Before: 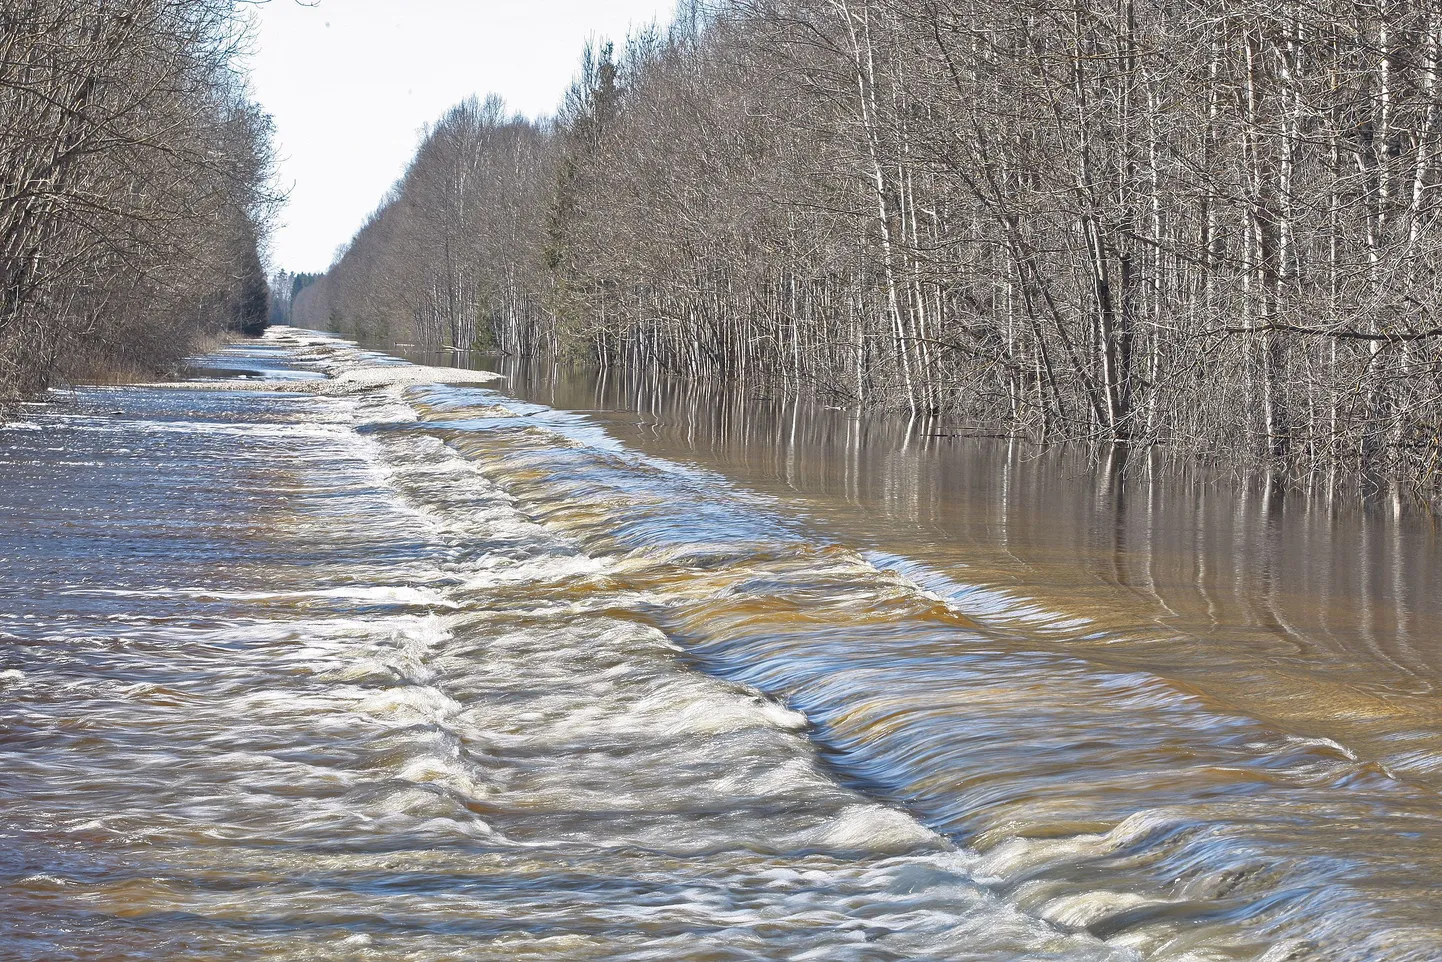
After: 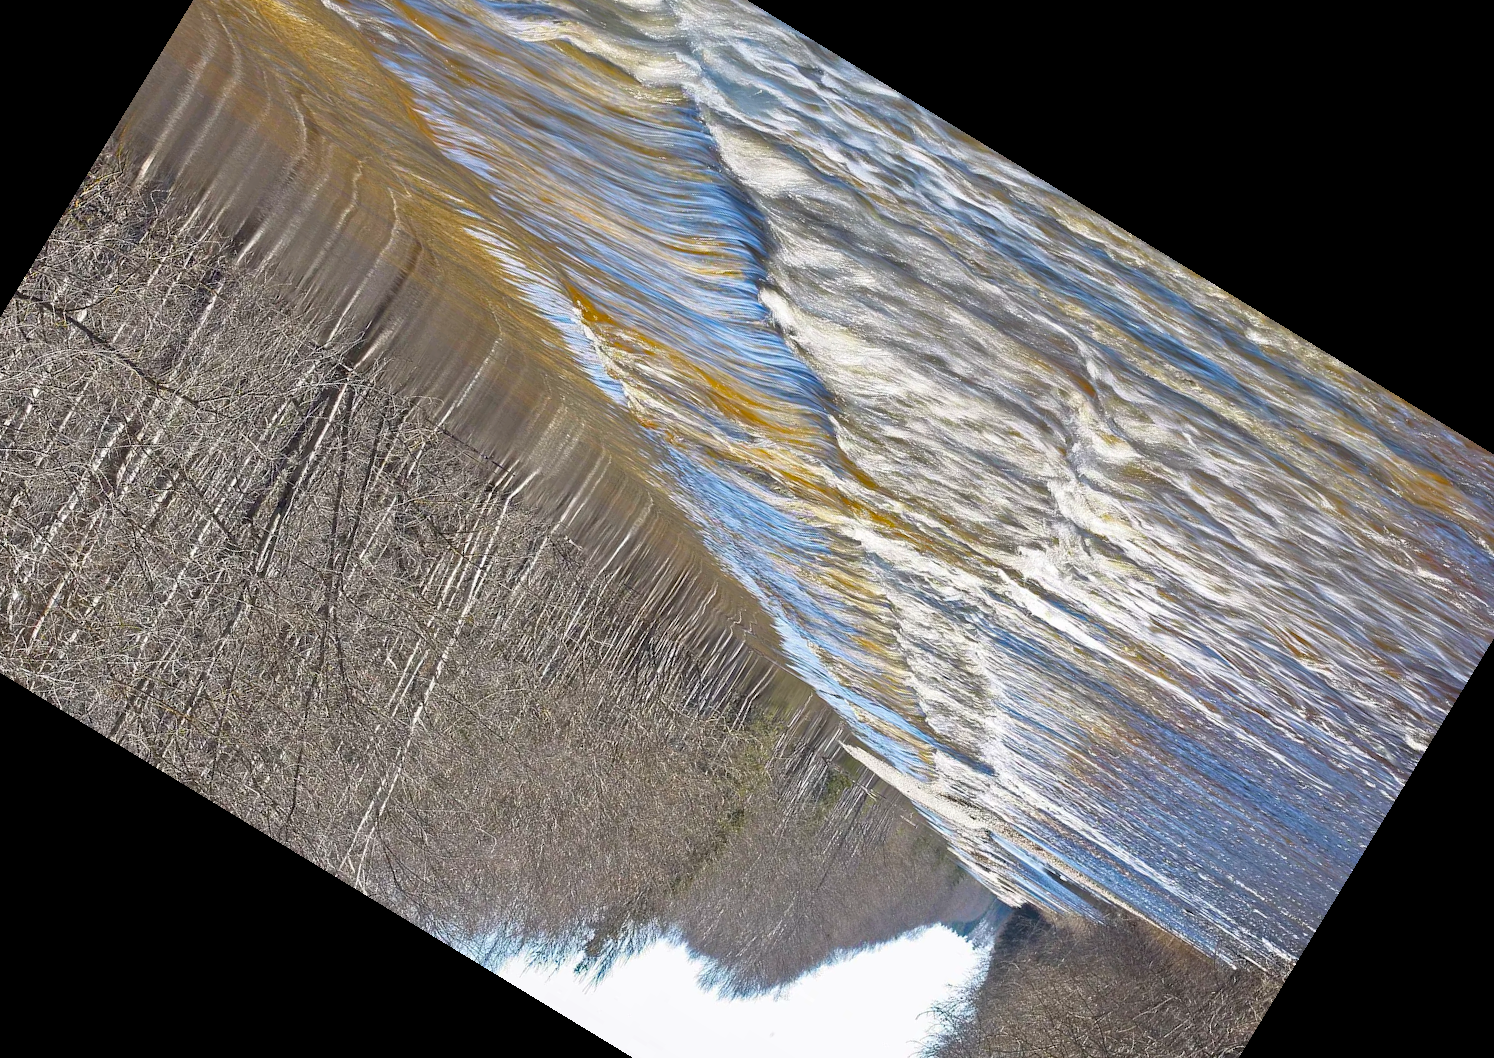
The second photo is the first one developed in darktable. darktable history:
crop and rotate: angle 148.68°, left 9.111%, top 15.603%, right 4.588%, bottom 17.041%
color balance rgb: perceptual saturation grading › global saturation 40%, global vibrance 15%
white balance: red 1, blue 1
